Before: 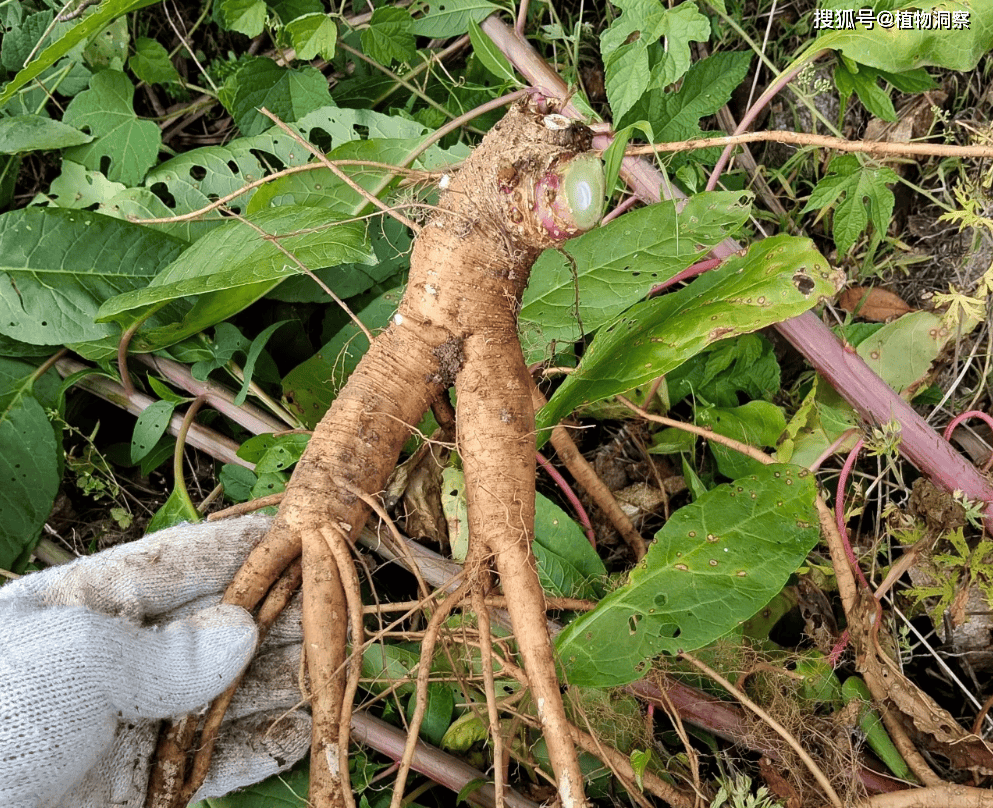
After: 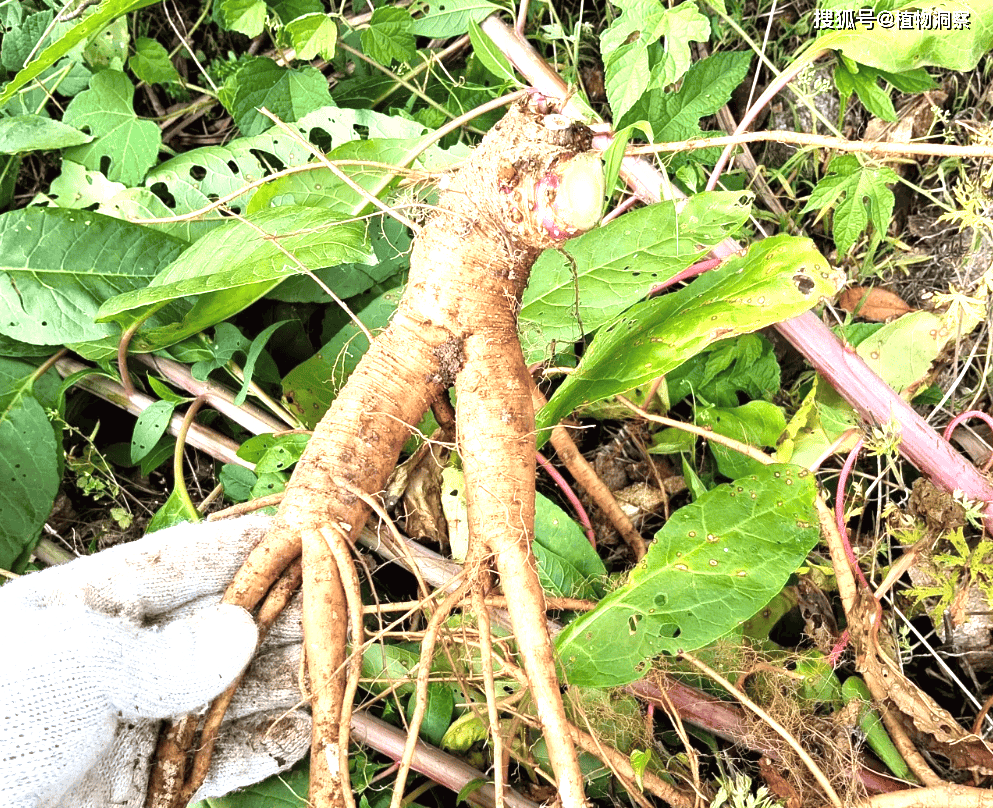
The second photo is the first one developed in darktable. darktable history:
exposure: black level correction 0, exposure 1.376 EV, compensate highlight preservation false
